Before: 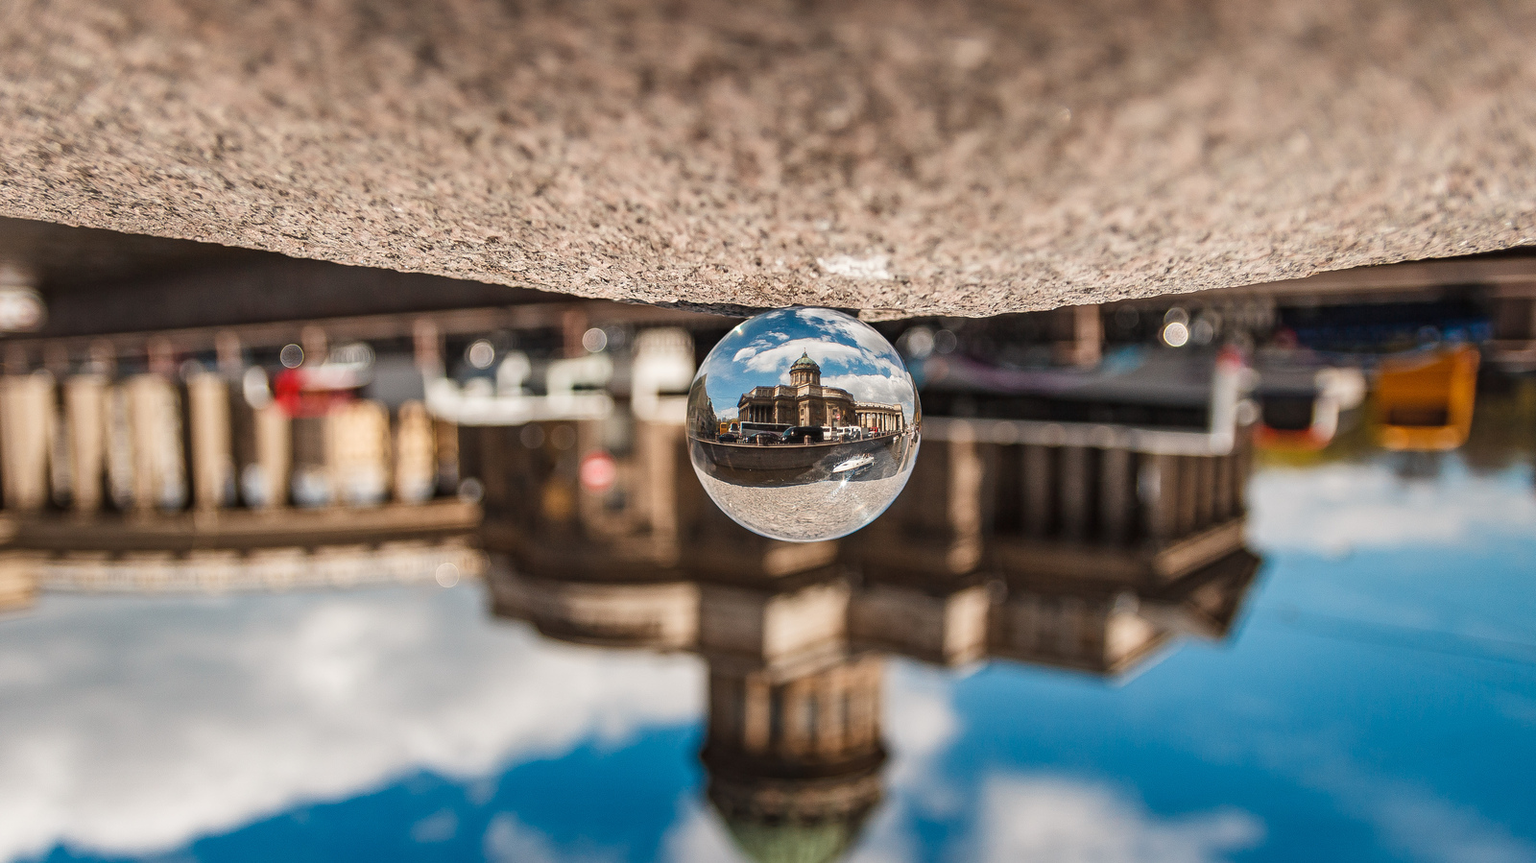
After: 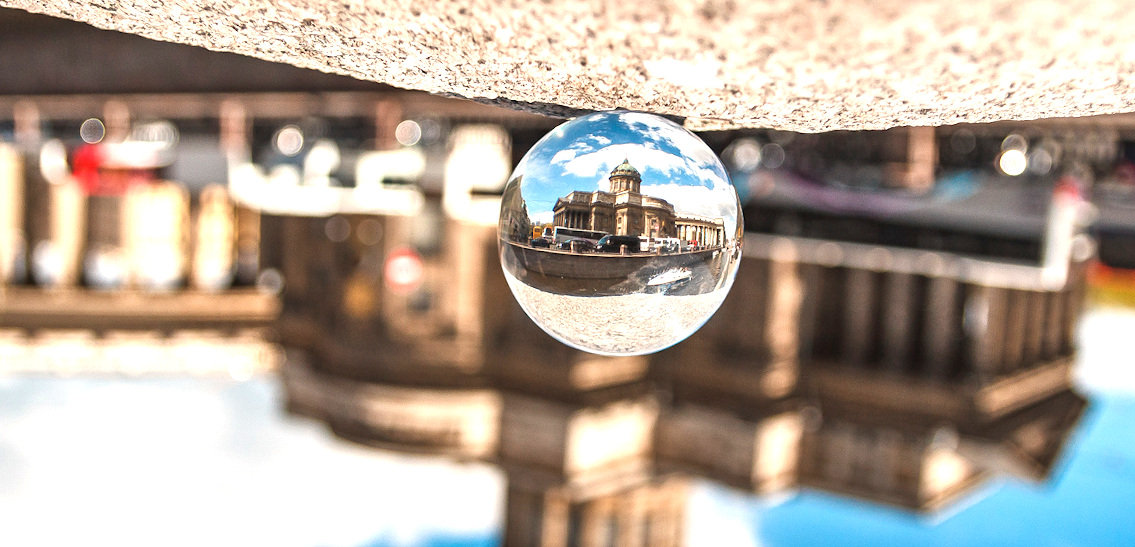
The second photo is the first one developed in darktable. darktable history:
exposure: black level correction 0, exposure 1.106 EV, compensate exposure bias true, compensate highlight preservation false
crop and rotate: angle -3.36°, left 9.842%, top 20.768%, right 11.907%, bottom 12.108%
